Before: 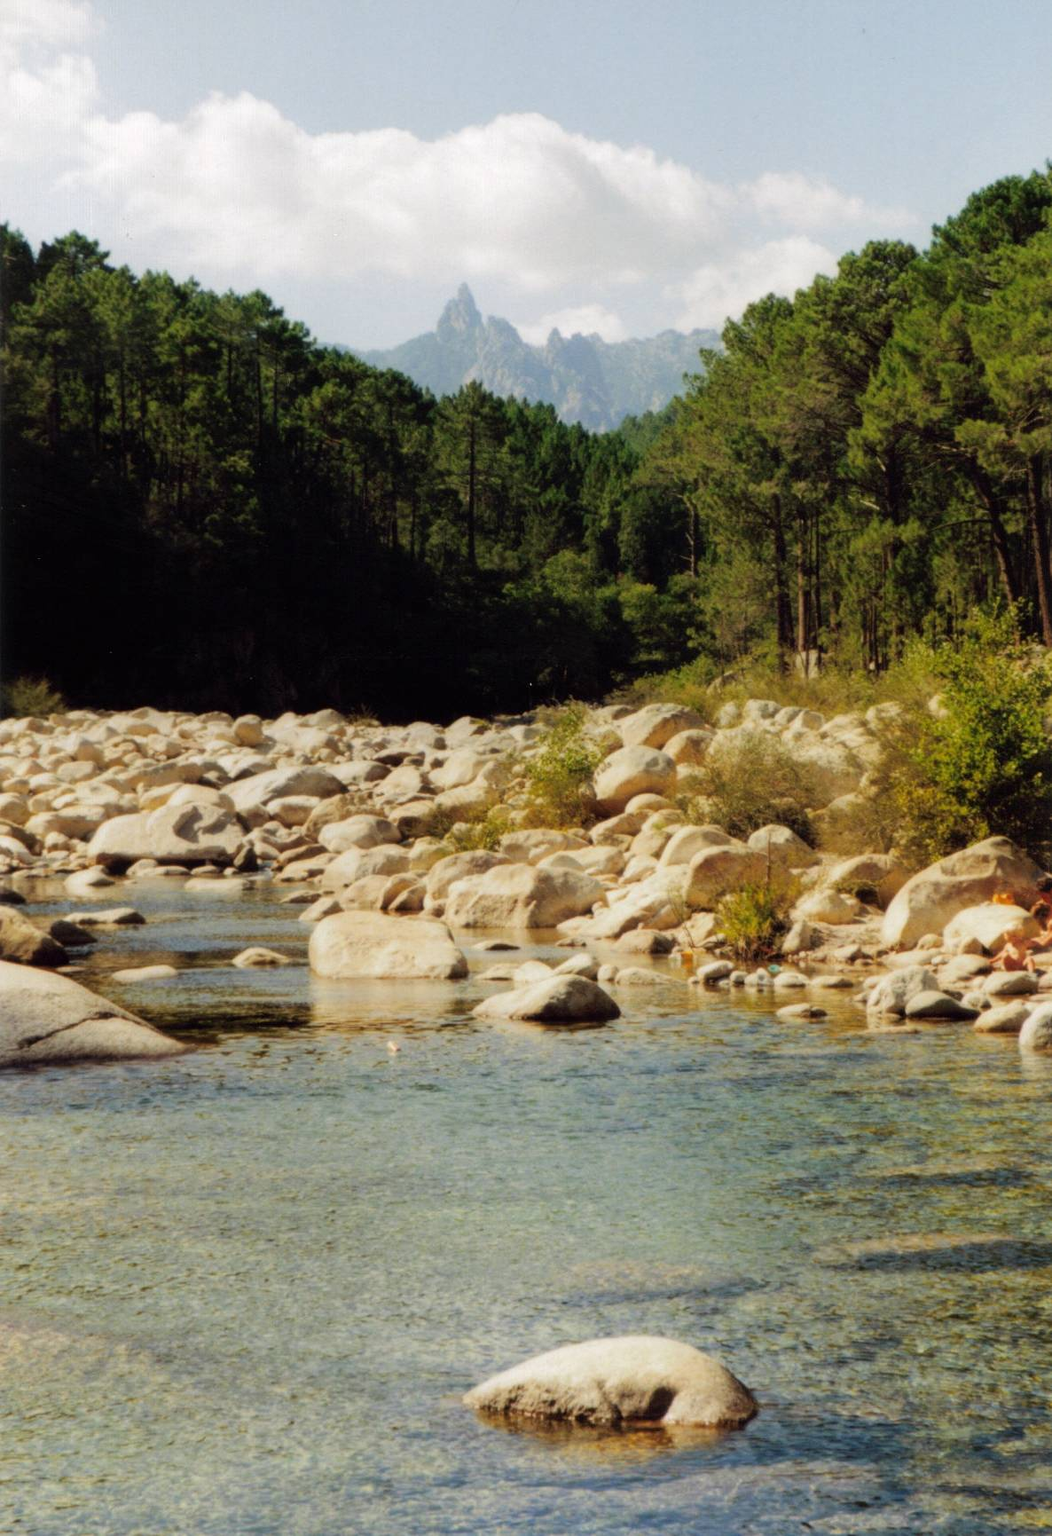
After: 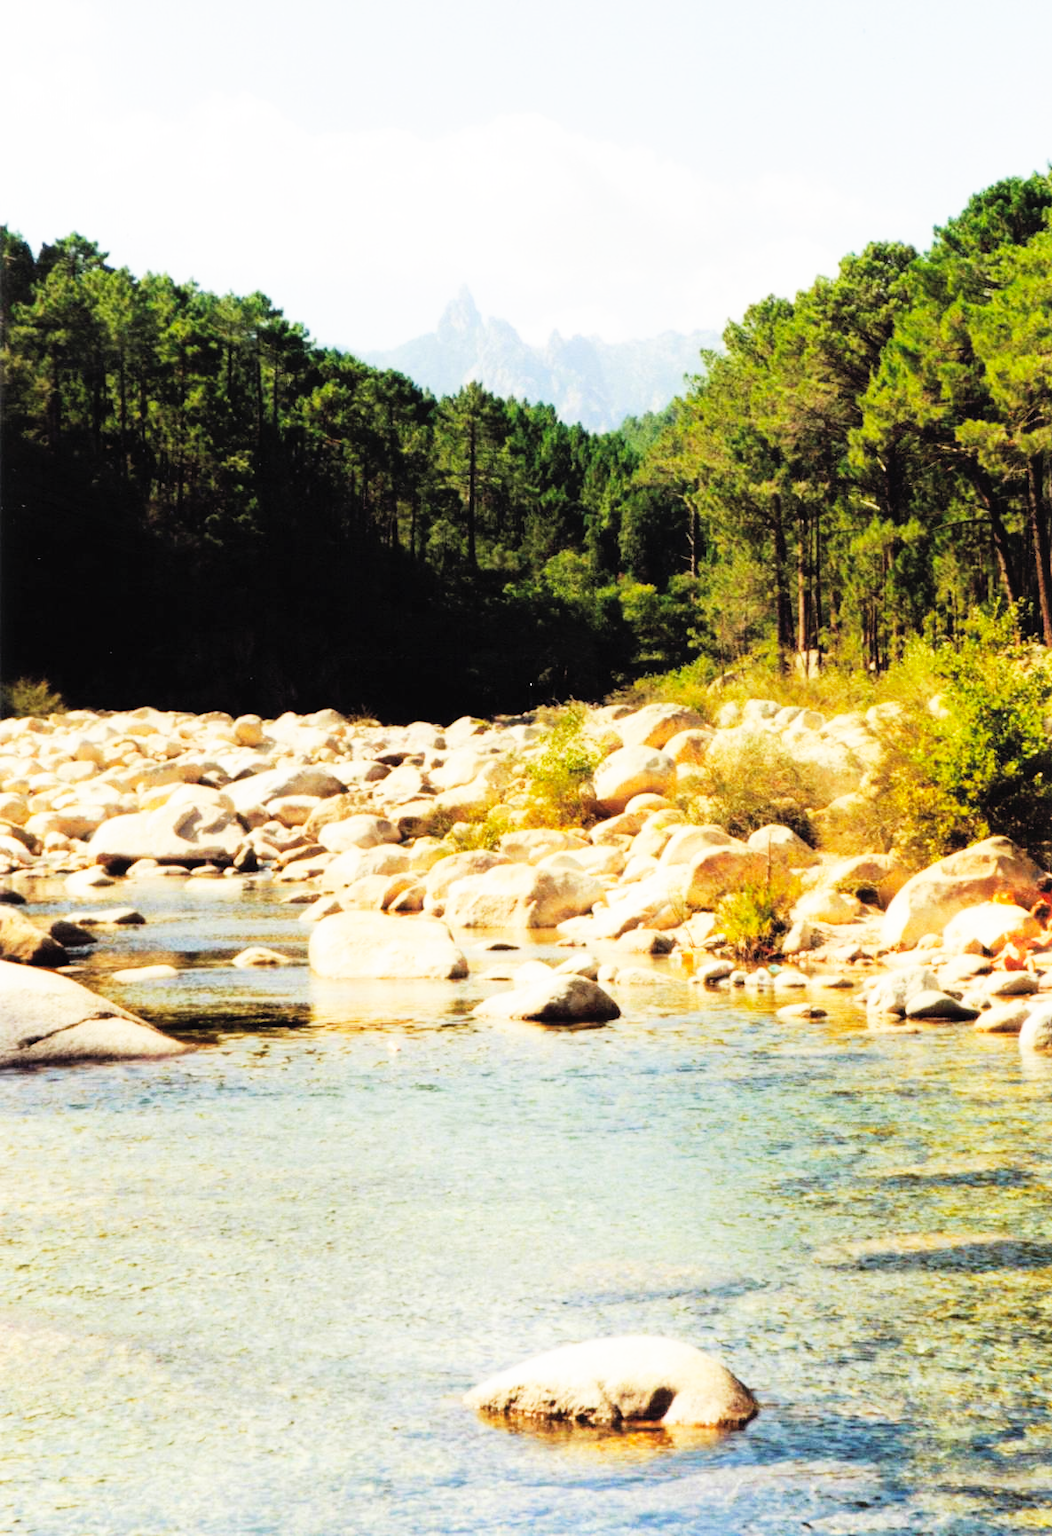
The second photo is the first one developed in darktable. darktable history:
contrast brightness saturation: brightness 0.152
base curve: curves: ch0 [(0, 0) (0.007, 0.004) (0.027, 0.03) (0.046, 0.07) (0.207, 0.54) (0.442, 0.872) (0.673, 0.972) (1, 1)], preserve colors none
